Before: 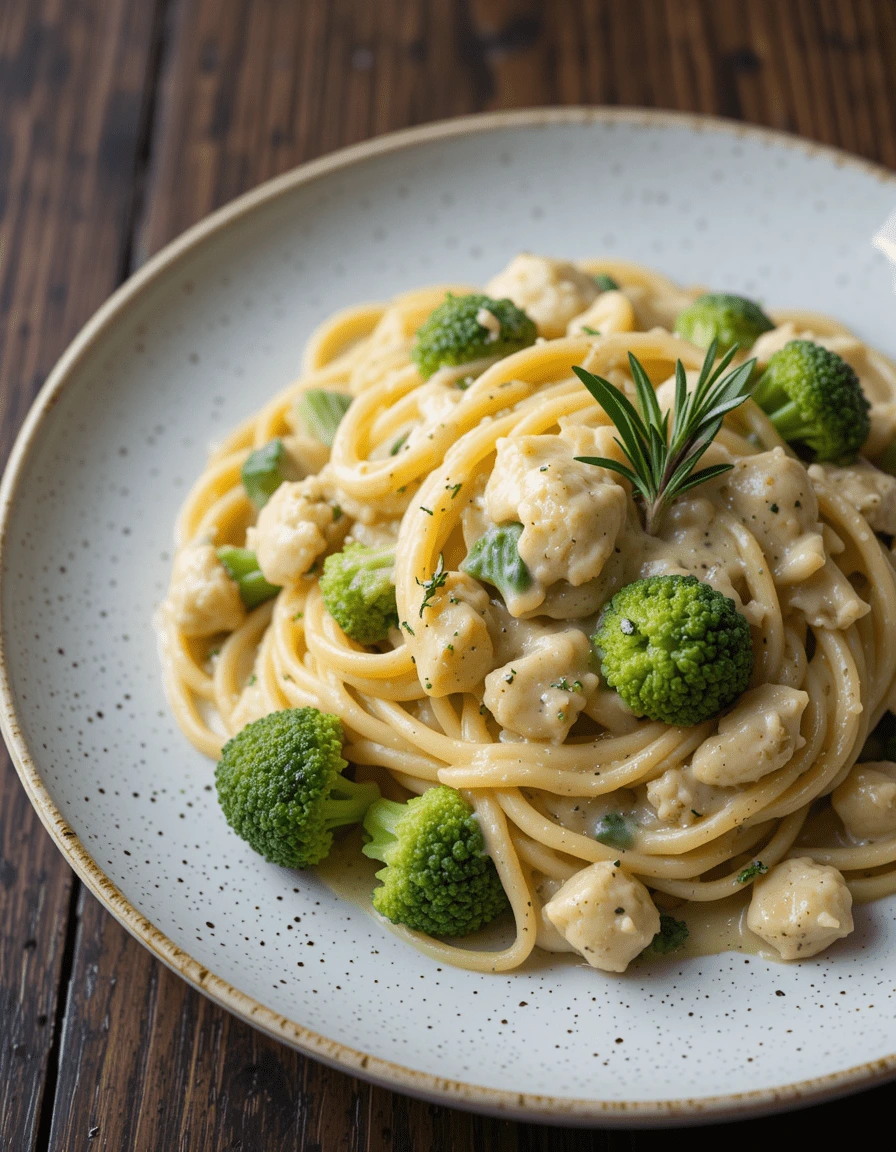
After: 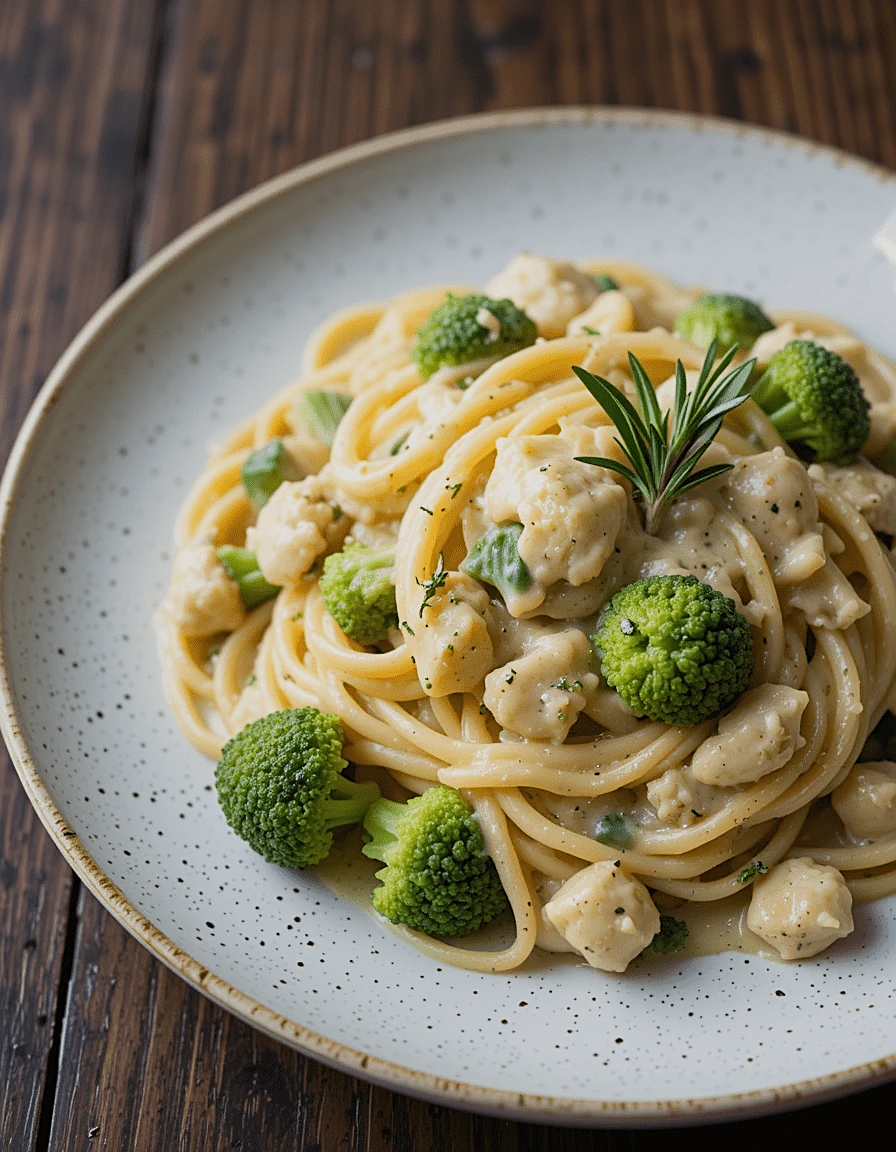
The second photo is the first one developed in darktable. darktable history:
sharpen: on, module defaults
sigmoid: contrast 1.22, skew 0.65
